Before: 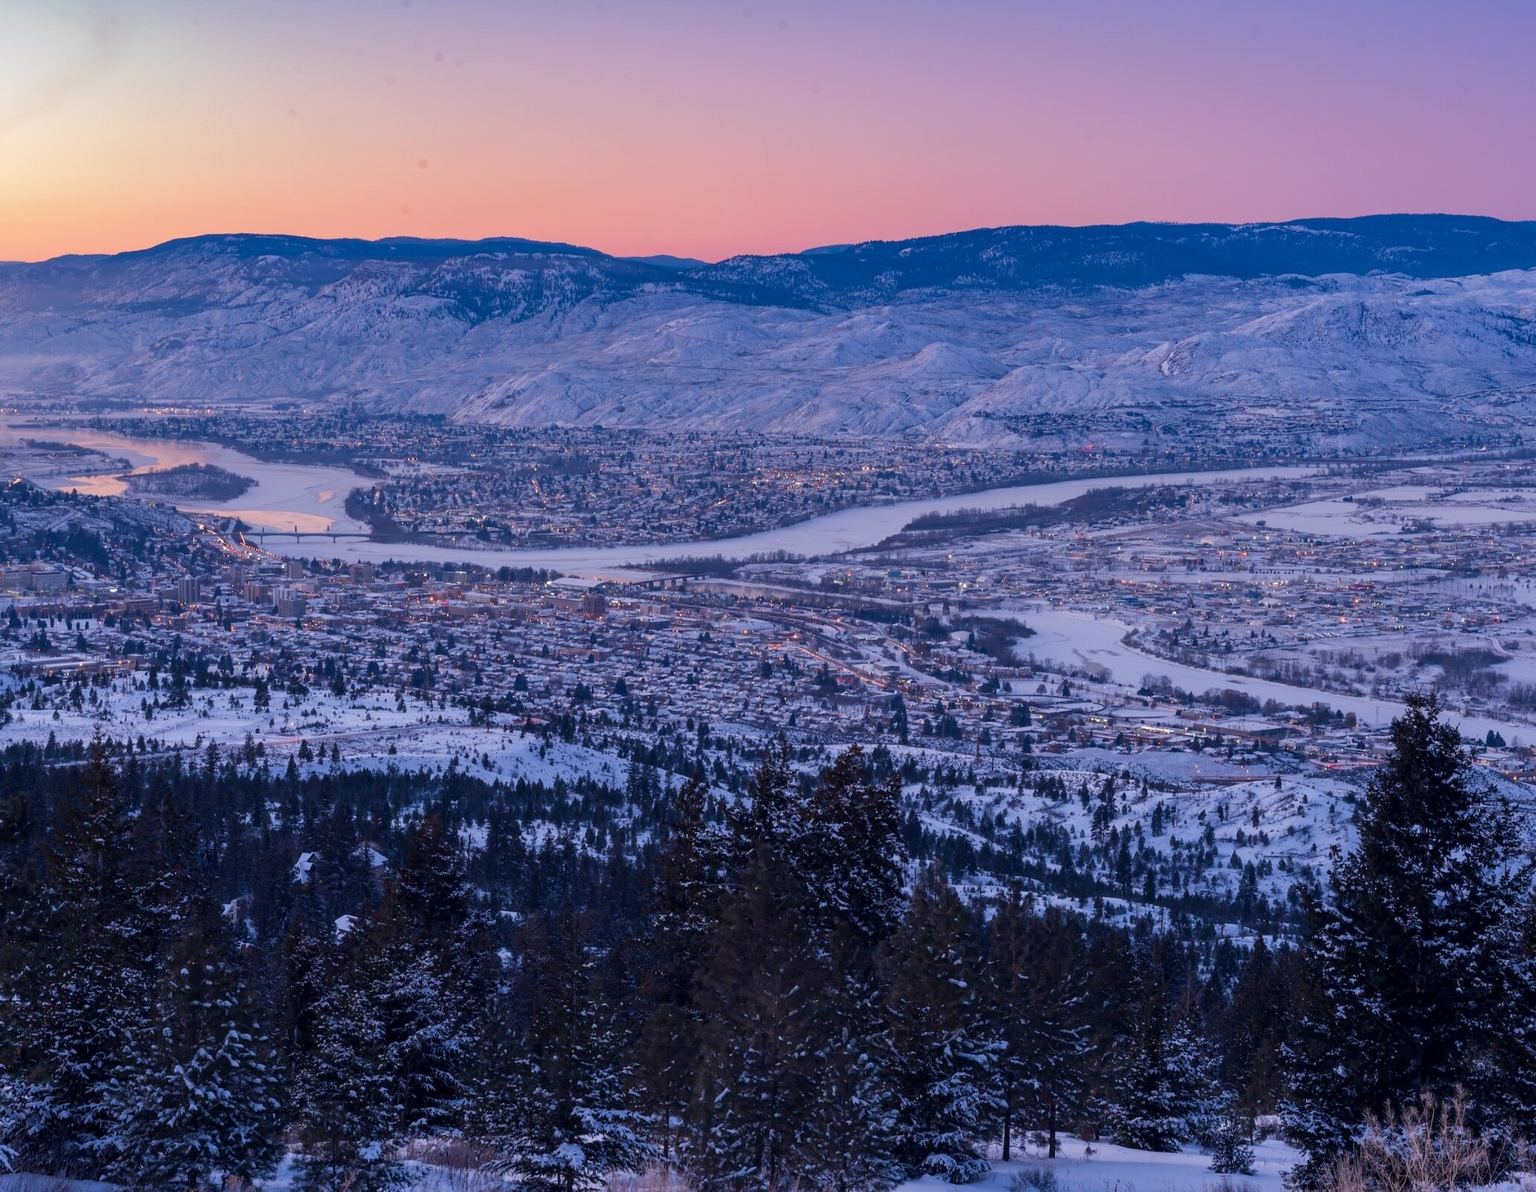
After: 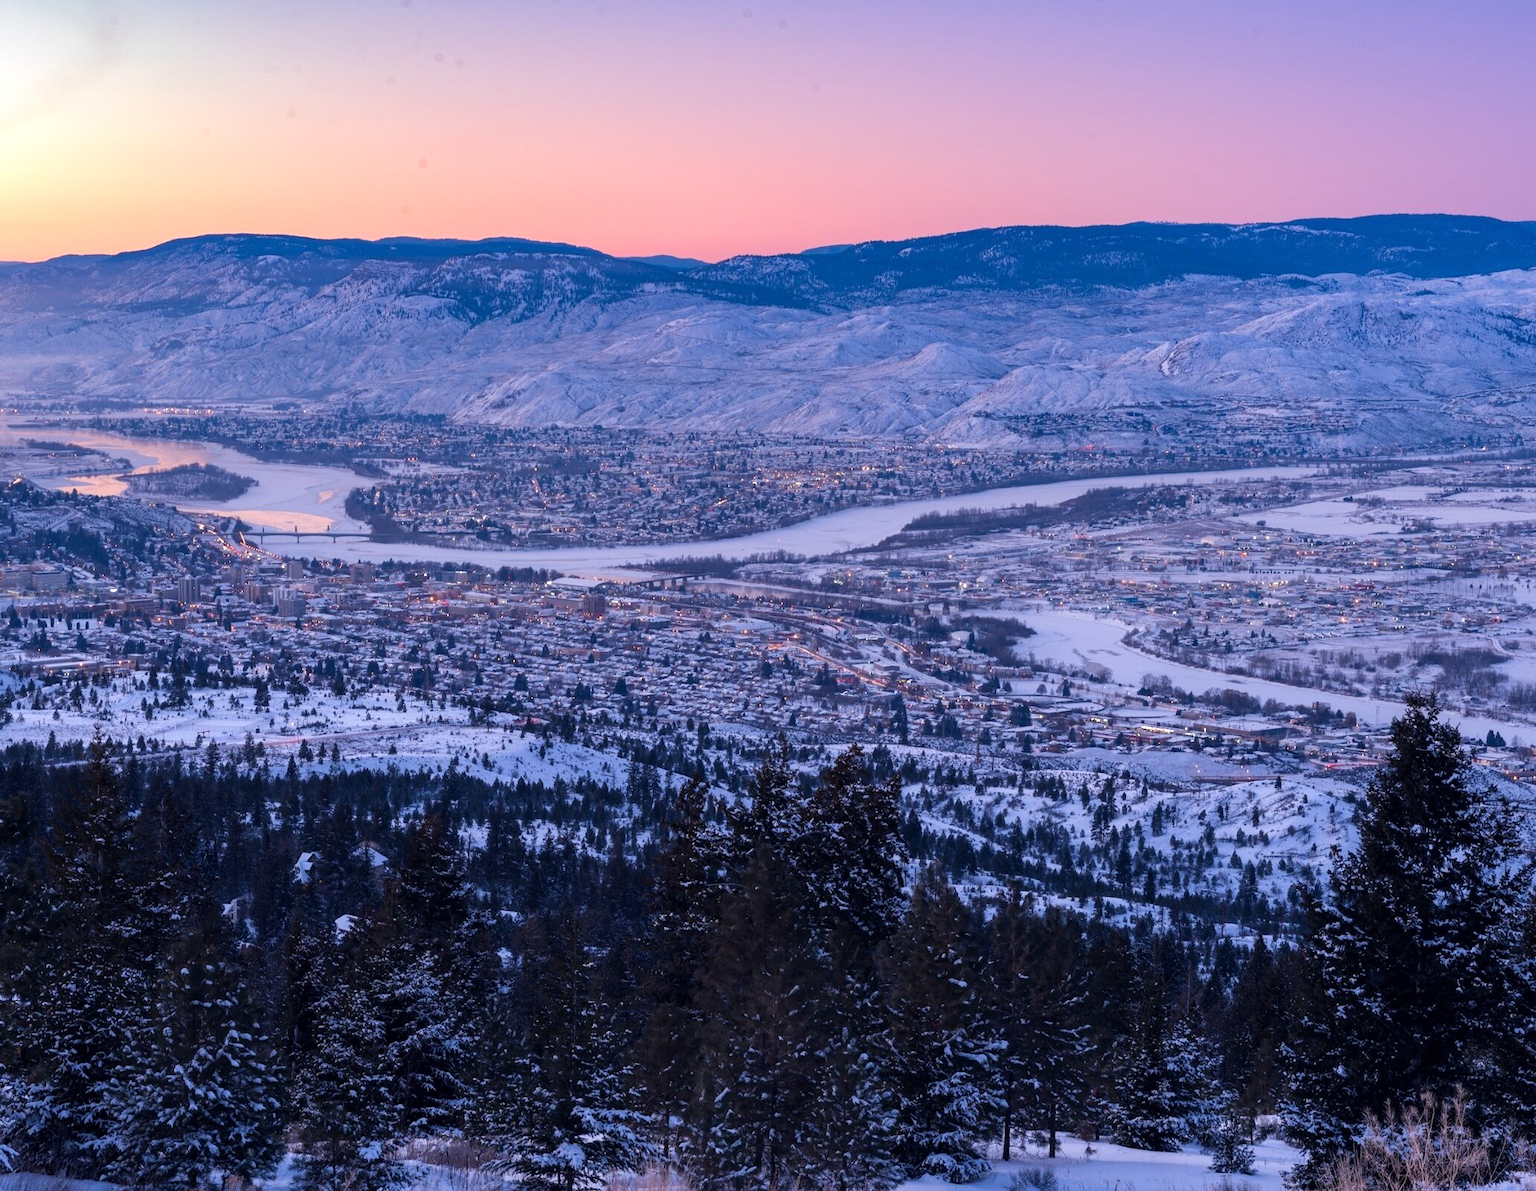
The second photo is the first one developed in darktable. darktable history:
tone equalizer: -8 EV -0.418 EV, -7 EV -0.355 EV, -6 EV -0.299 EV, -5 EV -0.256 EV, -3 EV 0.213 EV, -2 EV 0.309 EV, -1 EV 0.396 EV, +0 EV 0.411 EV
